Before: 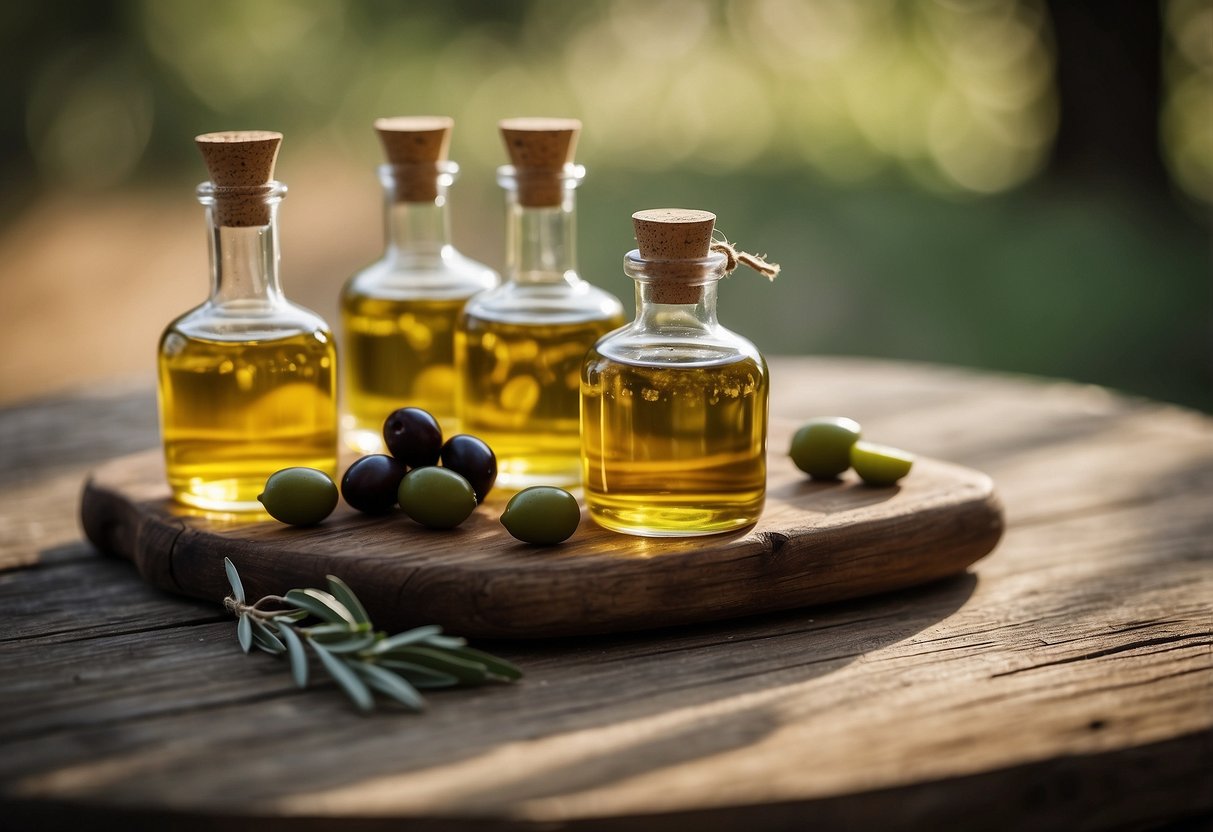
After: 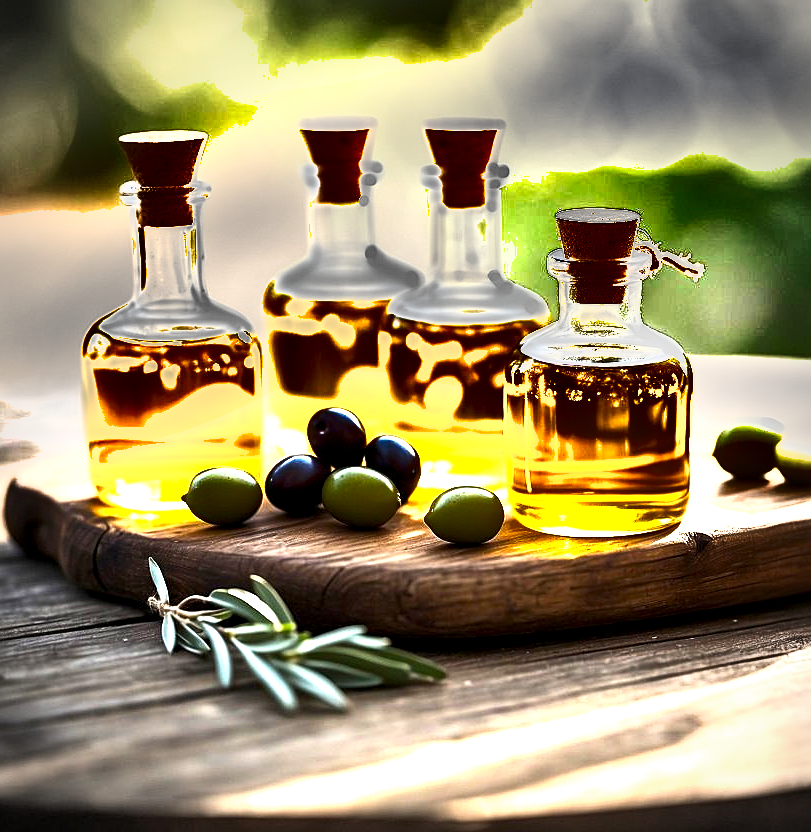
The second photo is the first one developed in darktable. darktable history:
exposure: black level correction 0.002, exposure 1.995 EV, compensate highlight preservation false
crop and rotate: left 6.327%, right 26.741%
vignetting: fall-off radius 60.44%, brightness -0.625, saturation -0.675, unbound false
sharpen: on, module defaults
local contrast: mode bilateral grid, contrast 11, coarseness 25, detail 112%, midtone range 0.2
shadows and highlights: shadows 60.57, highlights -60.13, soften with gaussian
color balance rgb: perceptual saturation grading › global saturation 10.068%, perceptual brilliance grading › global brilliance 15.488%, perceptual brilliance grading › shadows -34.854%, global vibrance 20%
